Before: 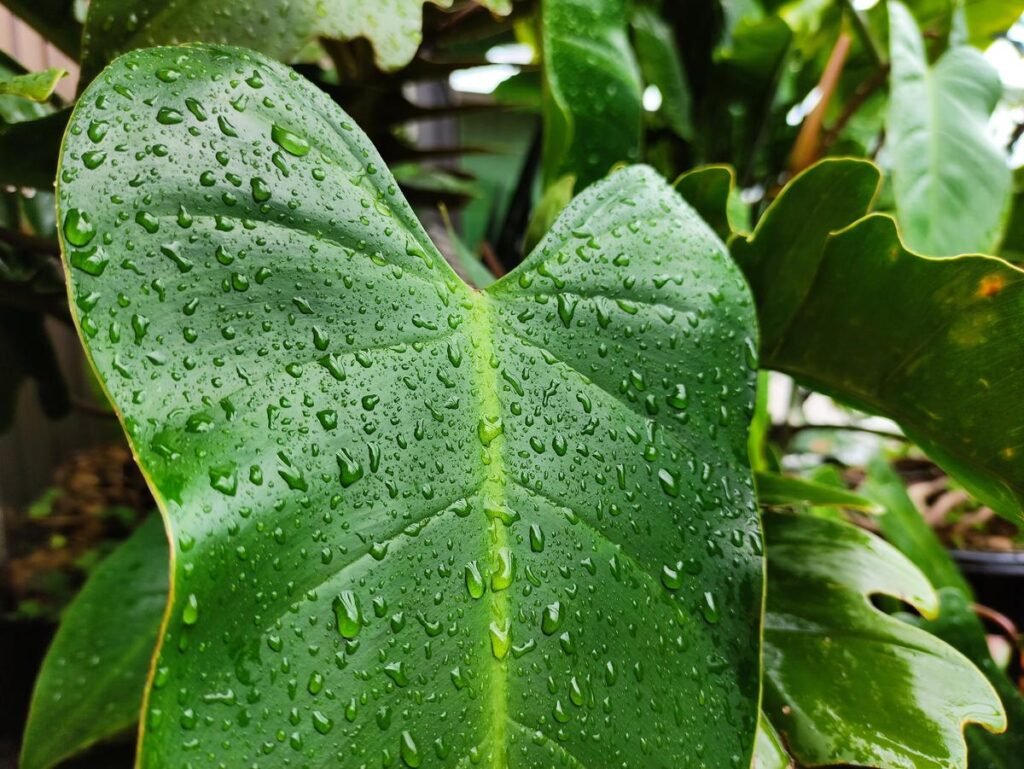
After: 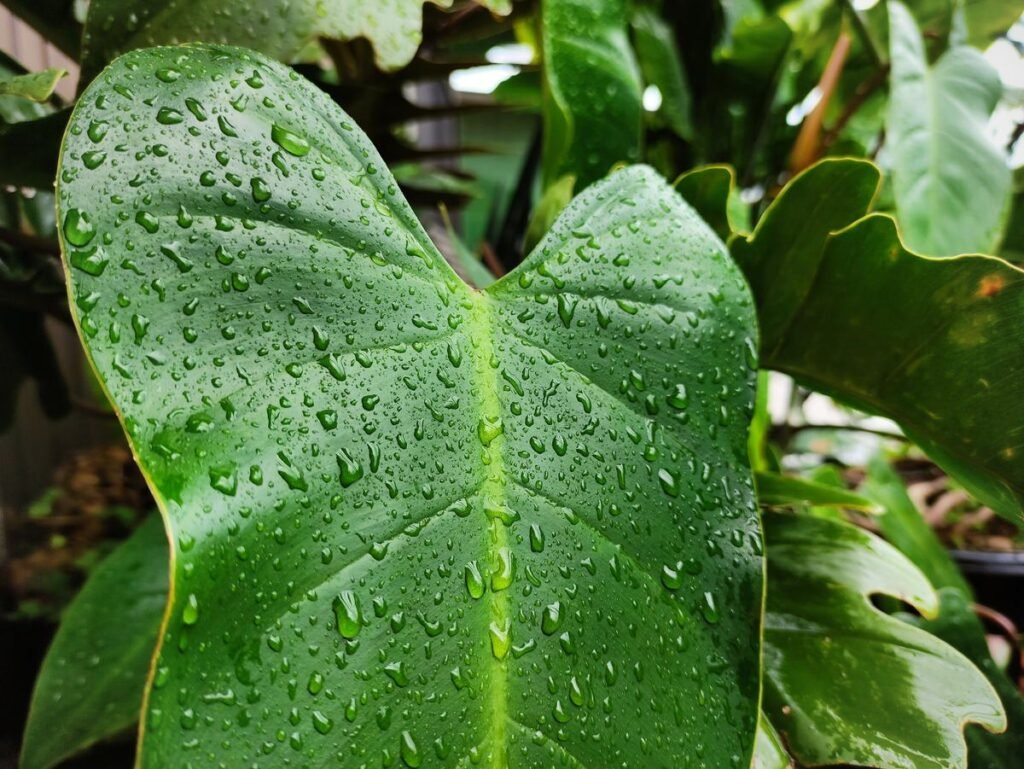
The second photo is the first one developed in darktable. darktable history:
vignetting: fall-off radius 93.37%, unbound false
